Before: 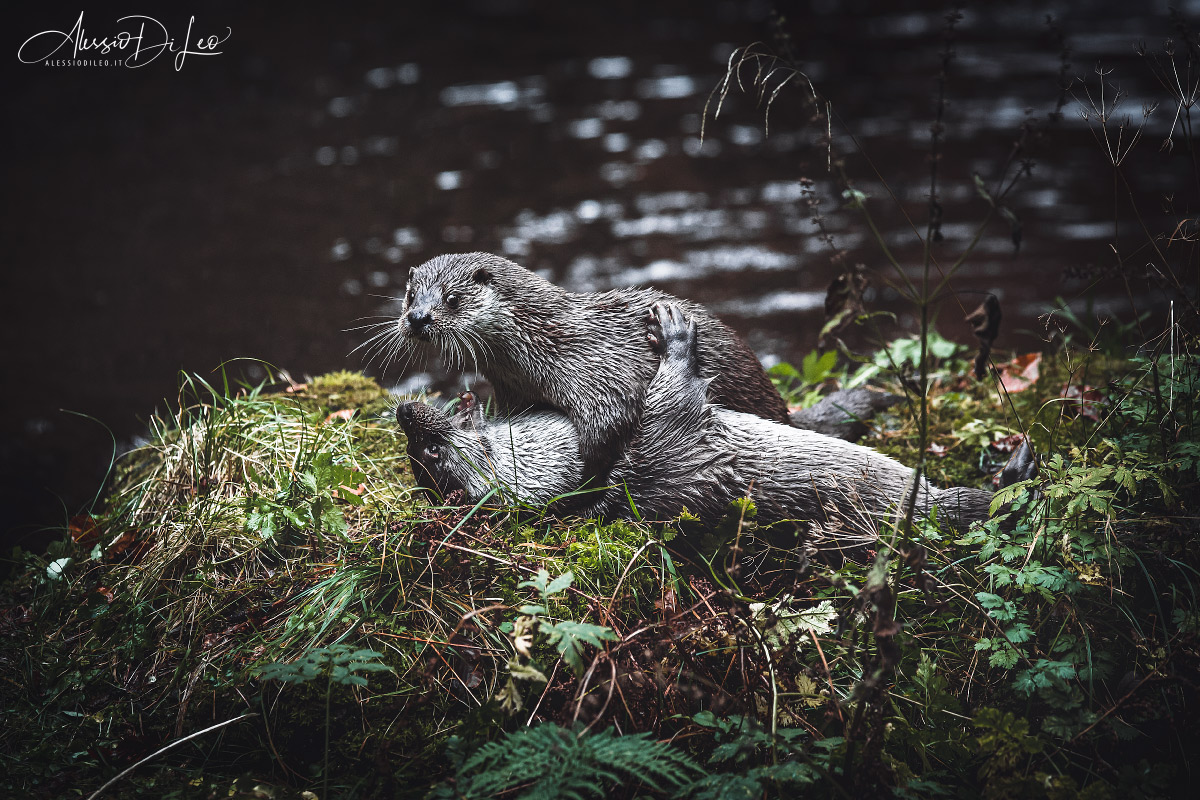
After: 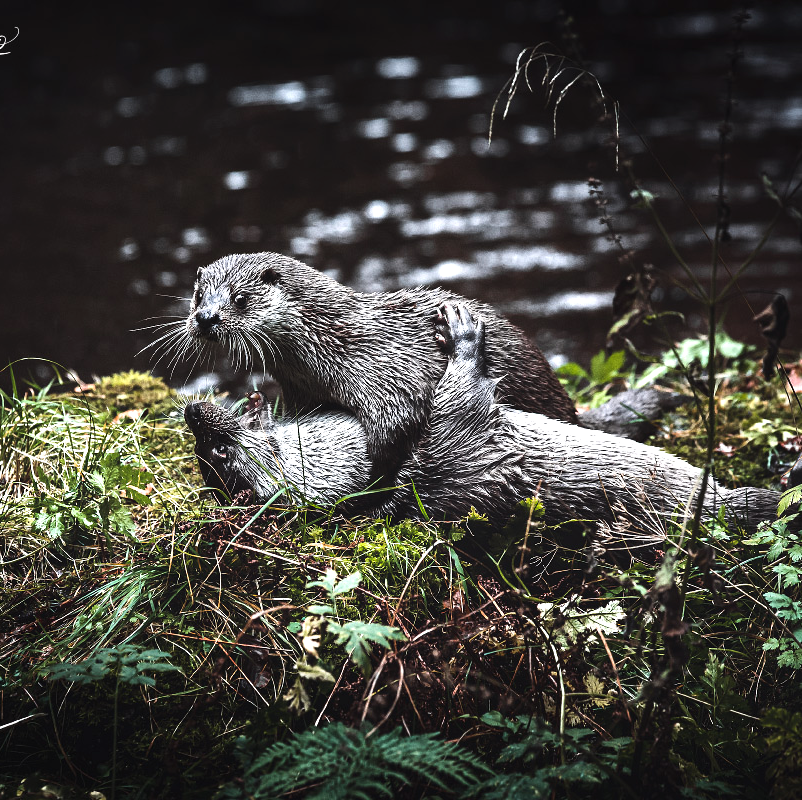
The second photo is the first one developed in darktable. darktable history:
crop and rotate: left 17.732%, right 15.423%
tone equalizer: -8 EV -0.75 EV, -7 EV -0.7 EV, -6 EV -0.6 EV, -5 EV -0.4 EV, -3 EV 0.4 EV, -2 EV 0.6 EV, -1 EV 0.7 EV, +0 EV 0.75 EV, edges refinement/feathering 500, mask exposure compensation -1.57 EV, preserve details no
